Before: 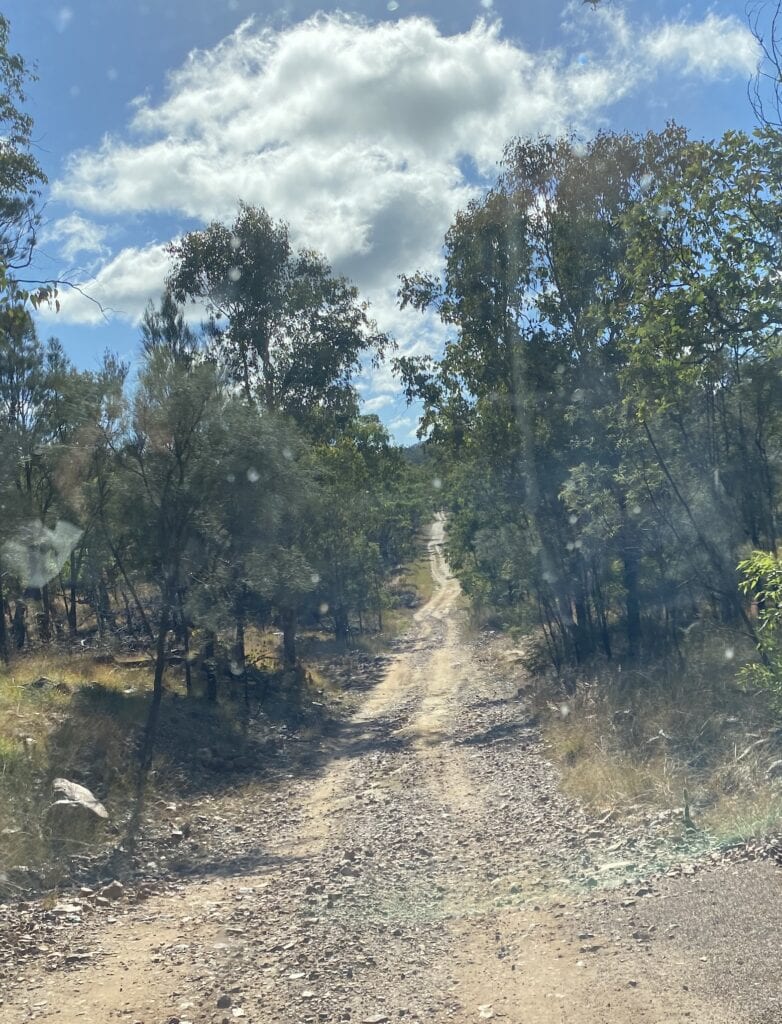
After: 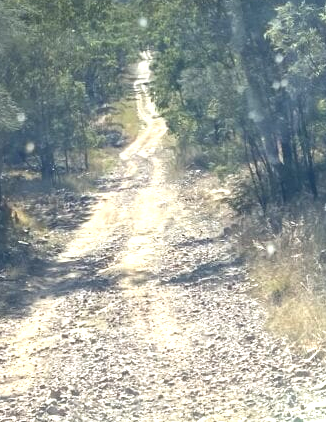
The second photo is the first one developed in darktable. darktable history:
exposure: black level correction -0.001, exposure 0.907 EV, compensate highlight preservation false
crop: left 37.669%, top 45.107%, right 20.566%, bottom 13.658%
